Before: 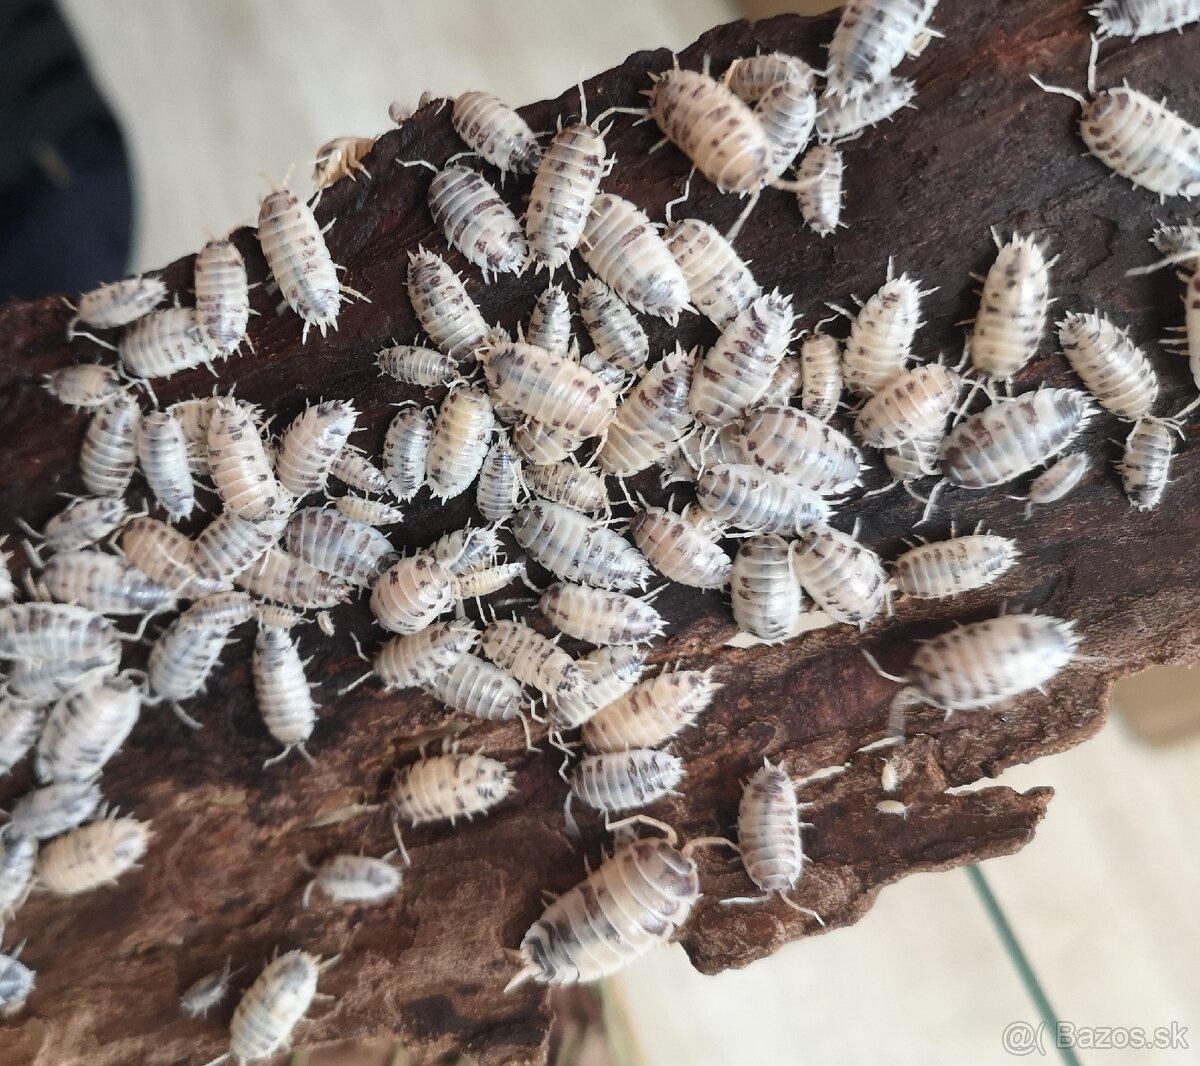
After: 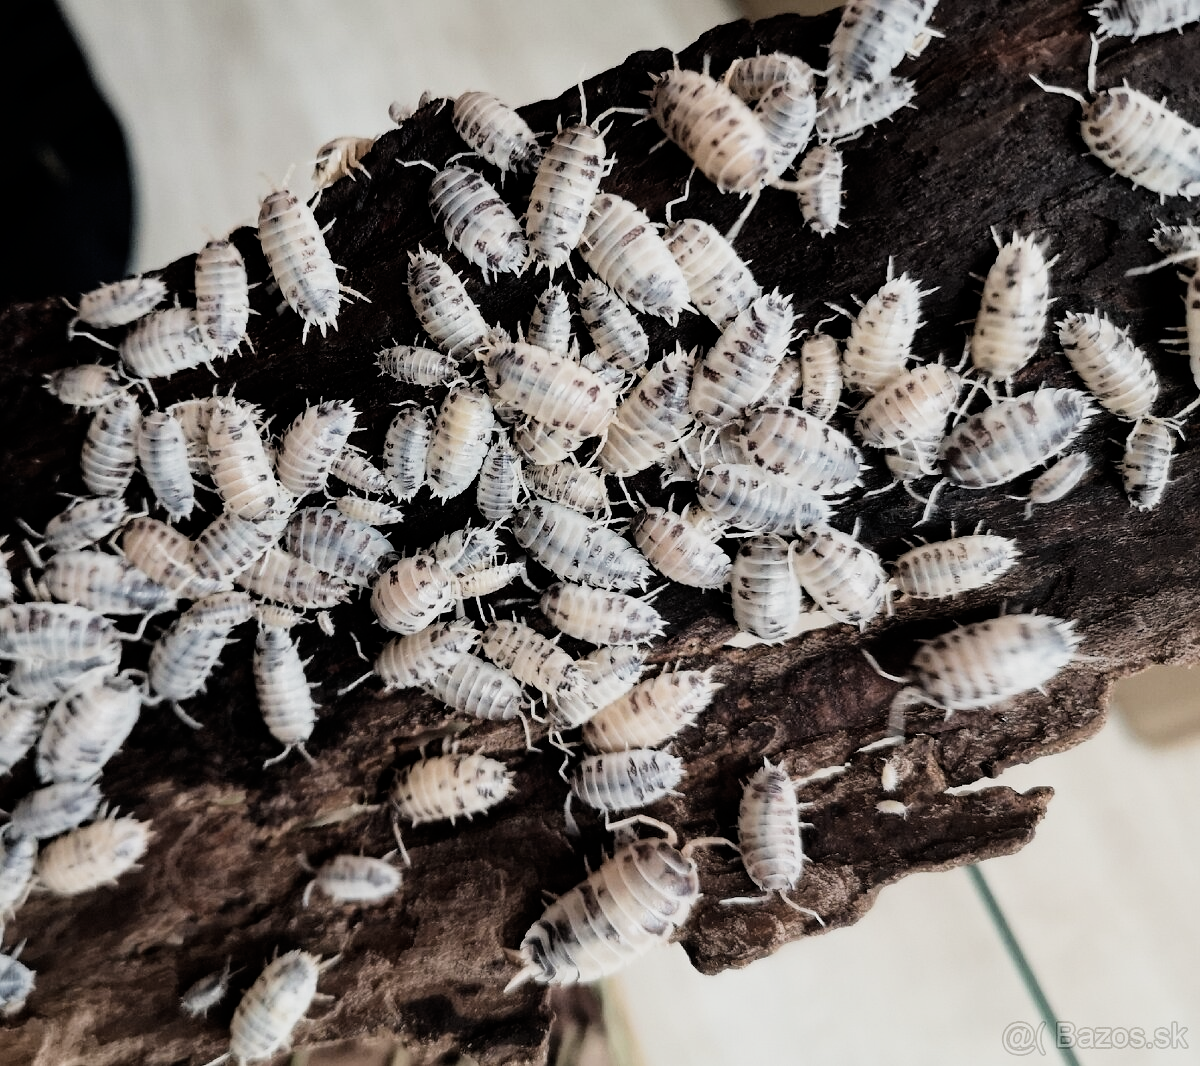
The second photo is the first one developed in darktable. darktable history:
filmic rgb: black relative exposure -5 EV, hardness 2.88, contrast 1.4, highlights saturation mix -30%
haze removal: compatibility mode true, adaptive false
color zones: curves: ch0 [(0, 0.497) (0.143, 0.5) (0.286, 0.5) (0.429, 0.483) (0.571, 0.116) (0.714, -0.006) (0.857, 0.28) (1, 0.497)]
contrast brightness saturation: contrast 0.06, brightness -0.01, saturation -0.23
